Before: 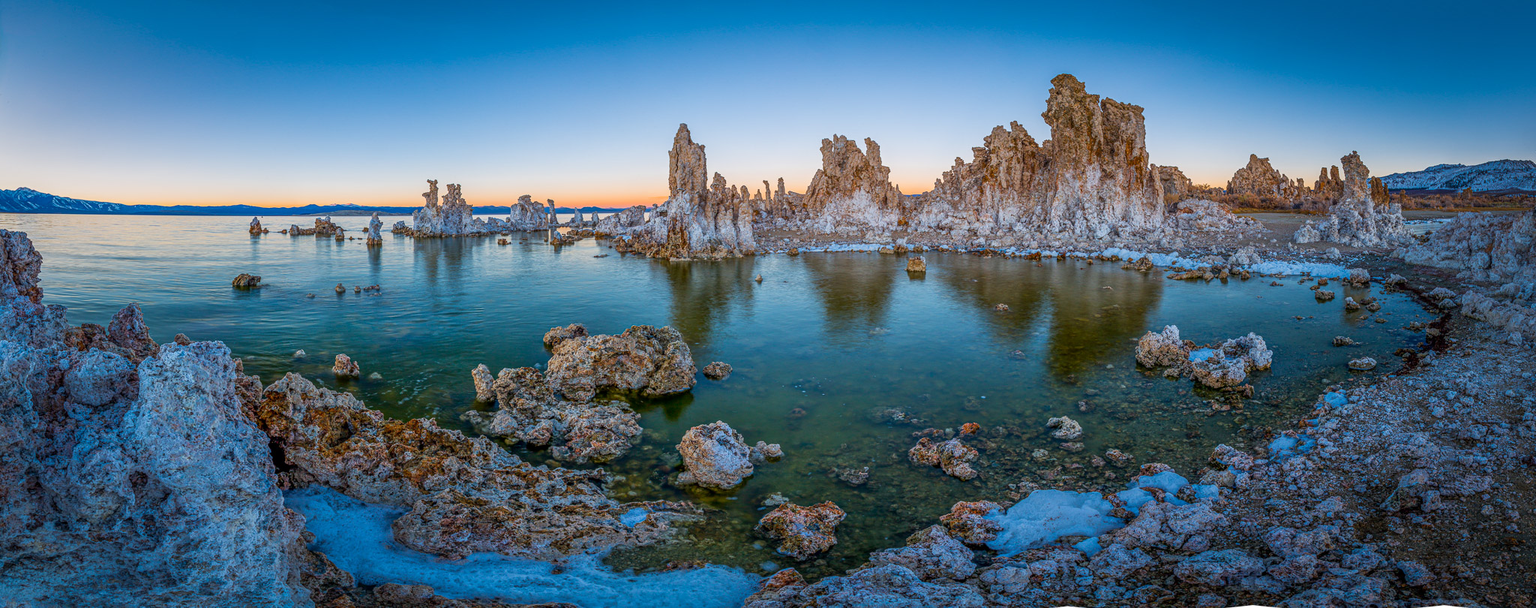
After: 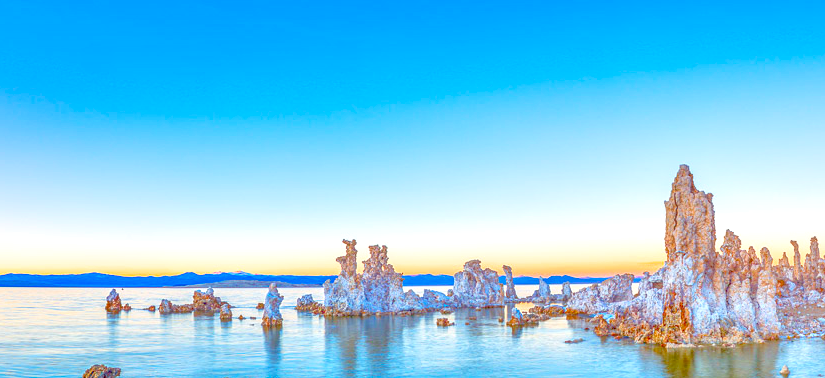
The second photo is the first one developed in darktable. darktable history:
crop and rotate: left 11.098%, top 0.079%, right 48.579%, bottom 53.214%
color balance rgb: shadows lift › chroma 6.459%, shadows lift › hue 303.14°, perceptual saturation grading › global saturation 14.822%
shadows and highlights: radius 125.97, shadows 30.28, highlights -30.97, low approximation 0.01, soften with gaussian
levels: levels [0, 0.397, 0.955]
tone equalizer: -8 EV 1.96 EV, -7 EV 1.97 EV, -6 EV 1.99 EV, -5 EV 1.97 EV, -4 EV 1.97 EV, -3 EV 1.49 EV, -2 EV 0.978 EV, -1 EV 0.515 EV, mask exposure compensation -0.495 EV
